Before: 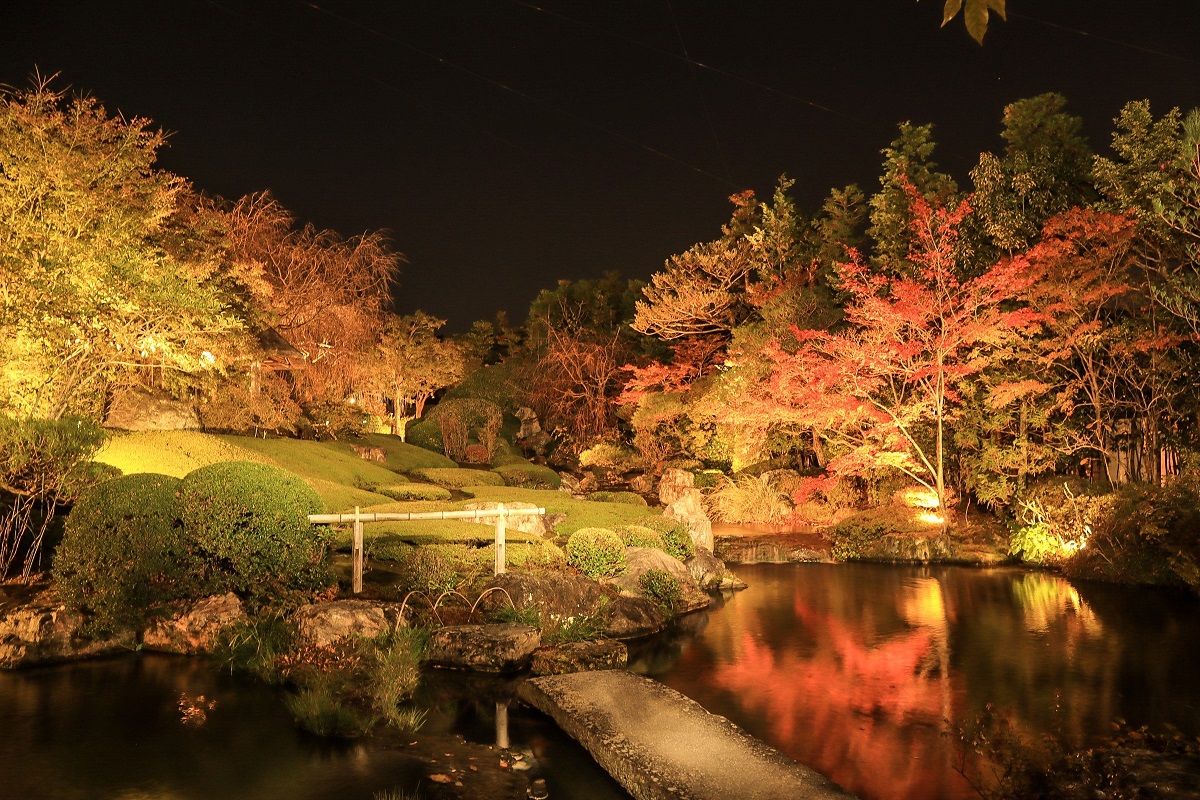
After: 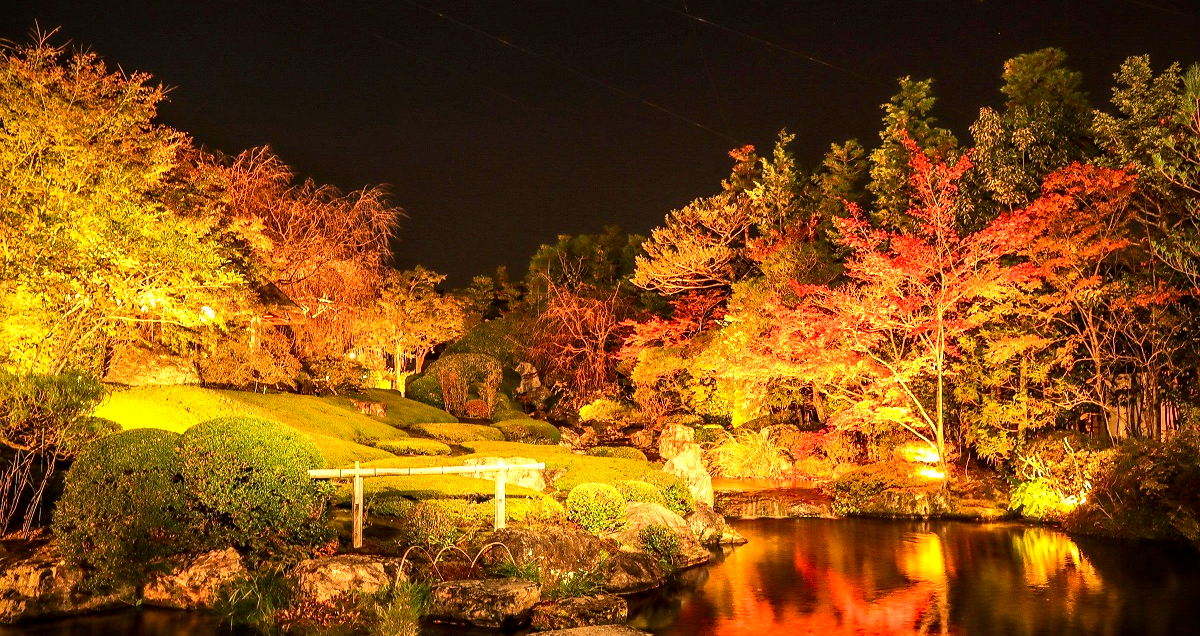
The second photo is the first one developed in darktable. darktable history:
crop and rotate: top 5.649%, bottom 14.849%
vignetting: brightness -0.631, saturation -0.009
contrast brightness saturation: contrast 0.145, brightness -0.012, saturation 0.102
exposure: exposure 0.6 EV, compensate exposure bias true, compensate highlight preservation false
local contrast: detail 130%
haze removal: adaptive false
